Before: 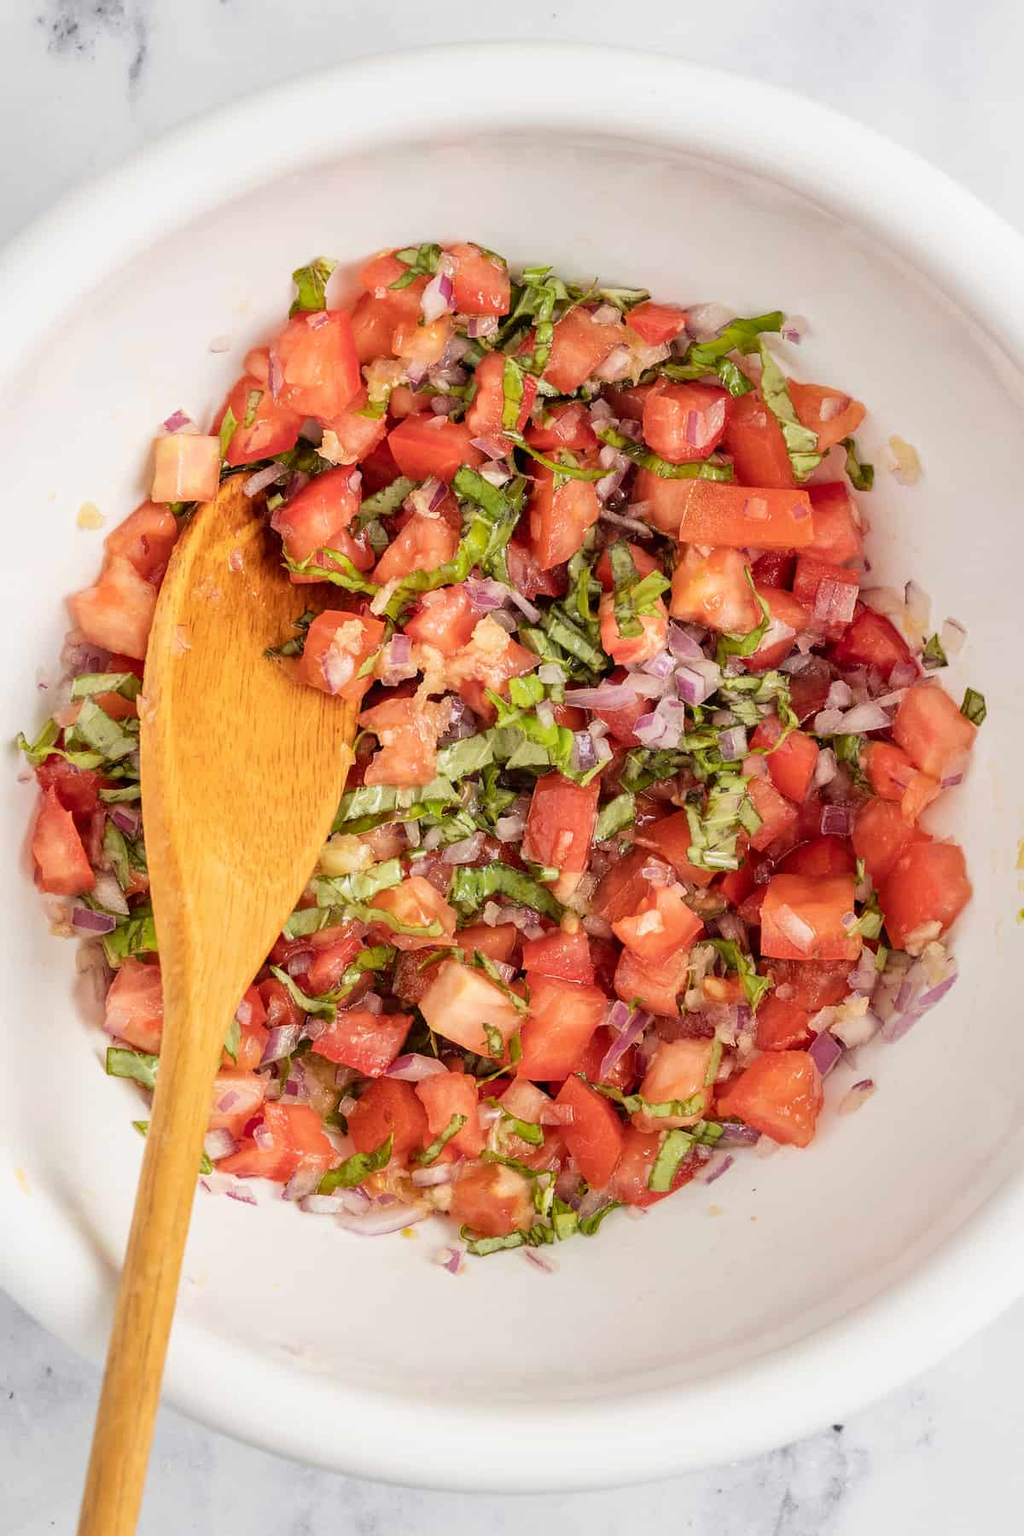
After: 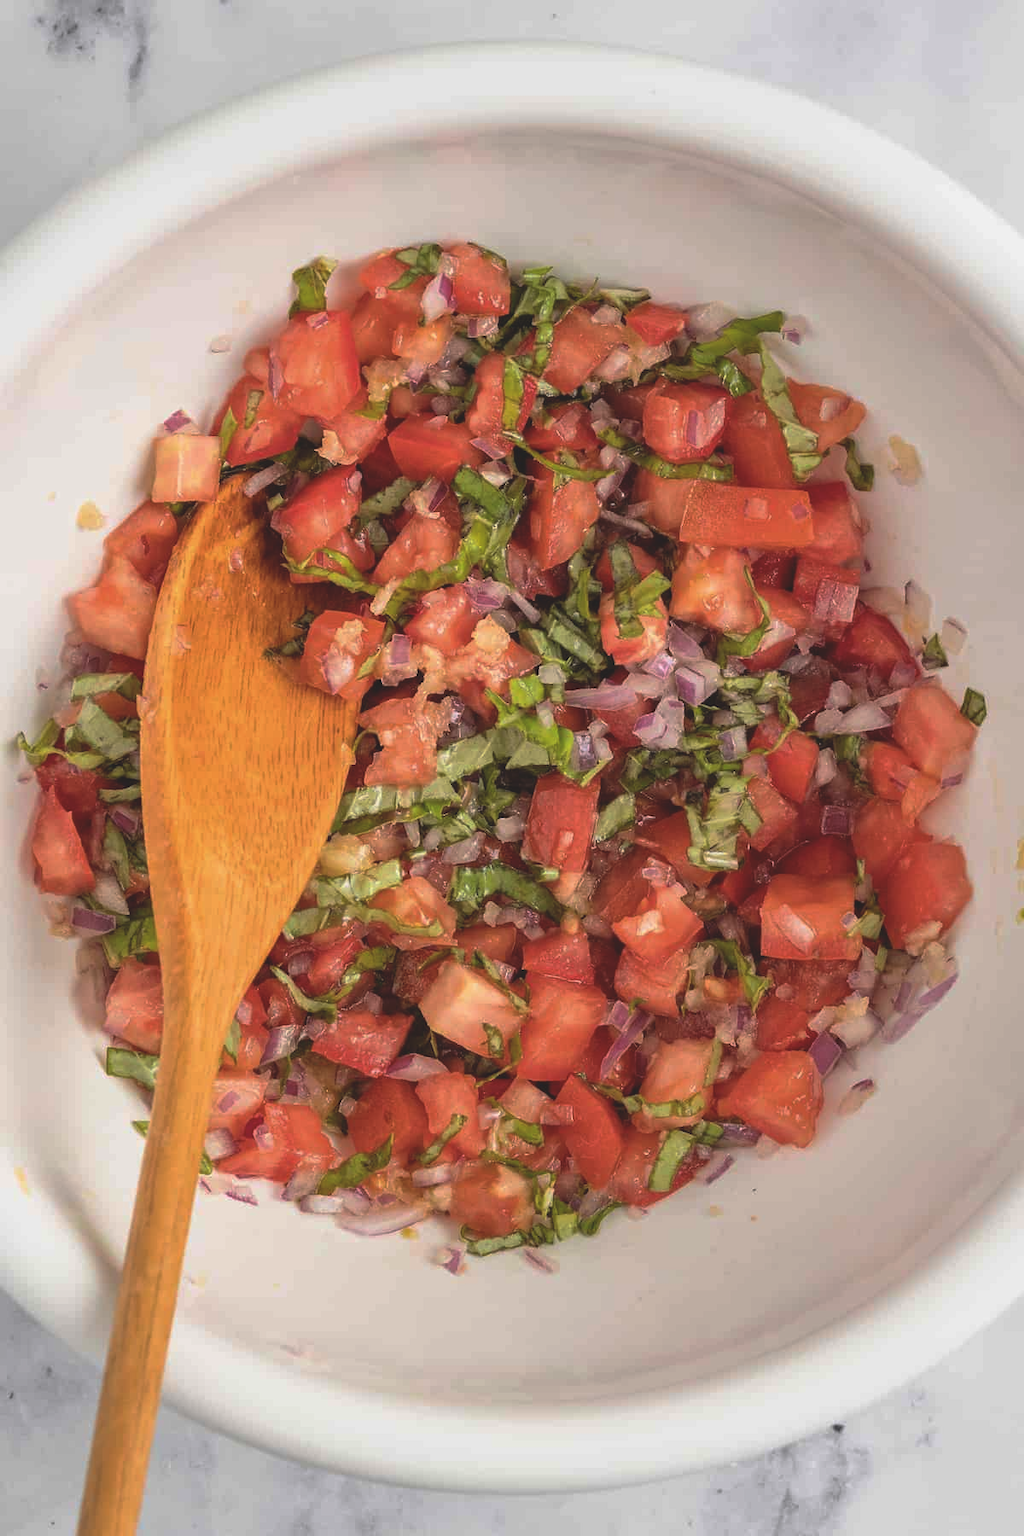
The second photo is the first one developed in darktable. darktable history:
exposure: black level correction -0.023, exposure -0.039 EV, compensate highlight preservation false
base curve: curves: ch0 [(0, 0) (0.595, 0.418) (1, 1)], preserve colors none
